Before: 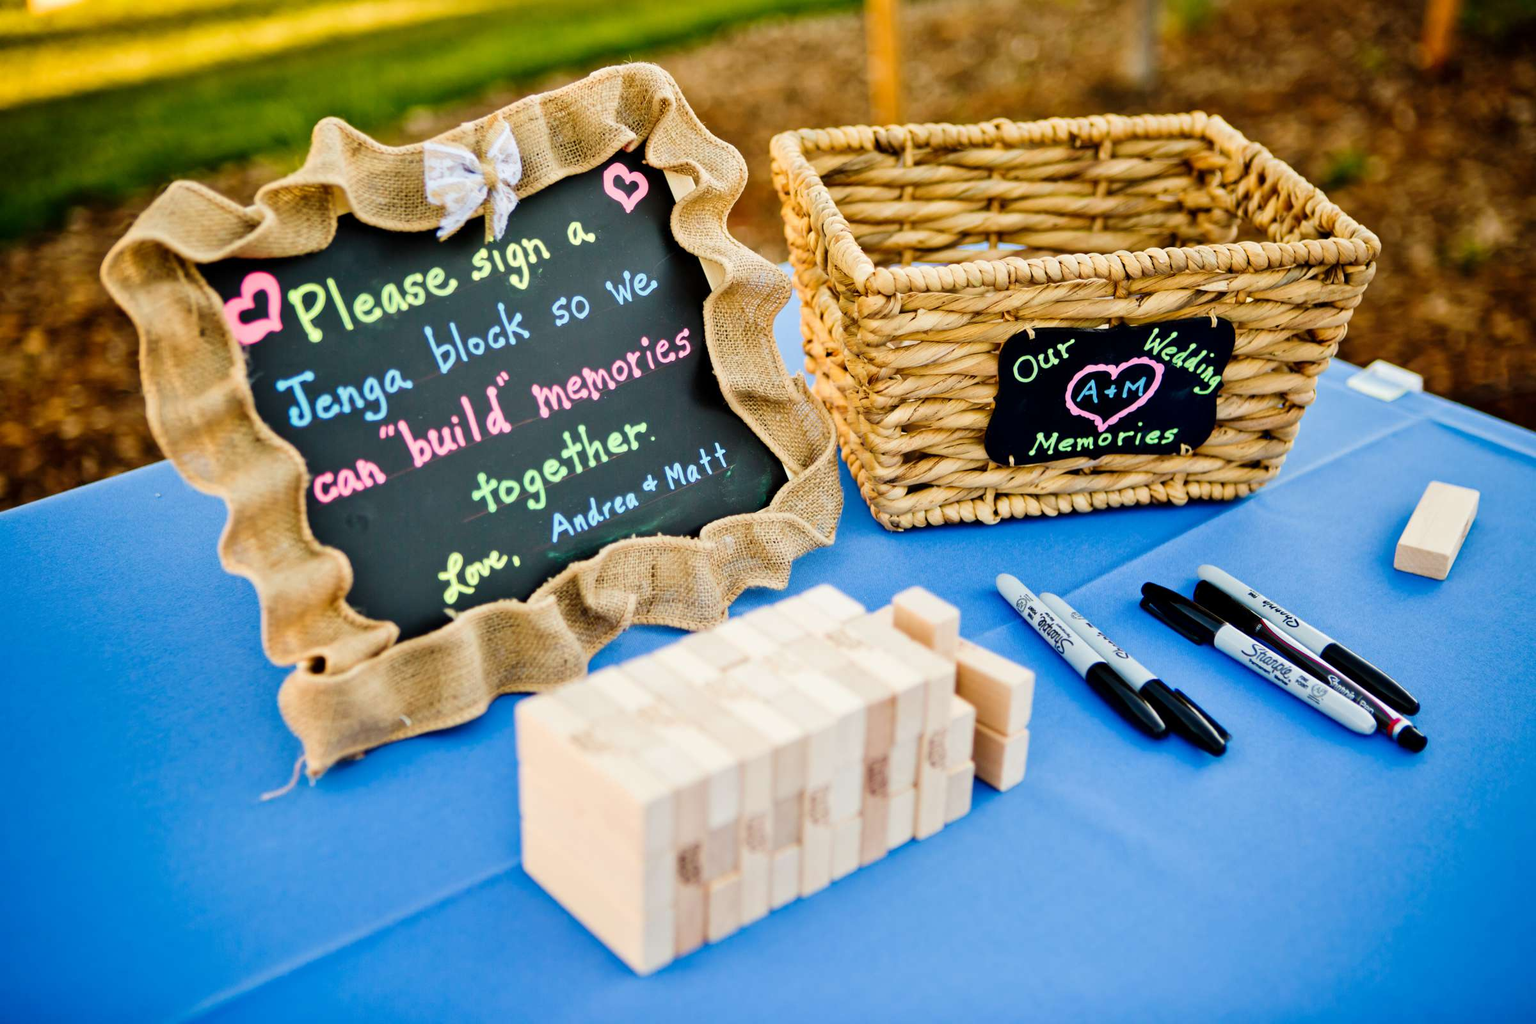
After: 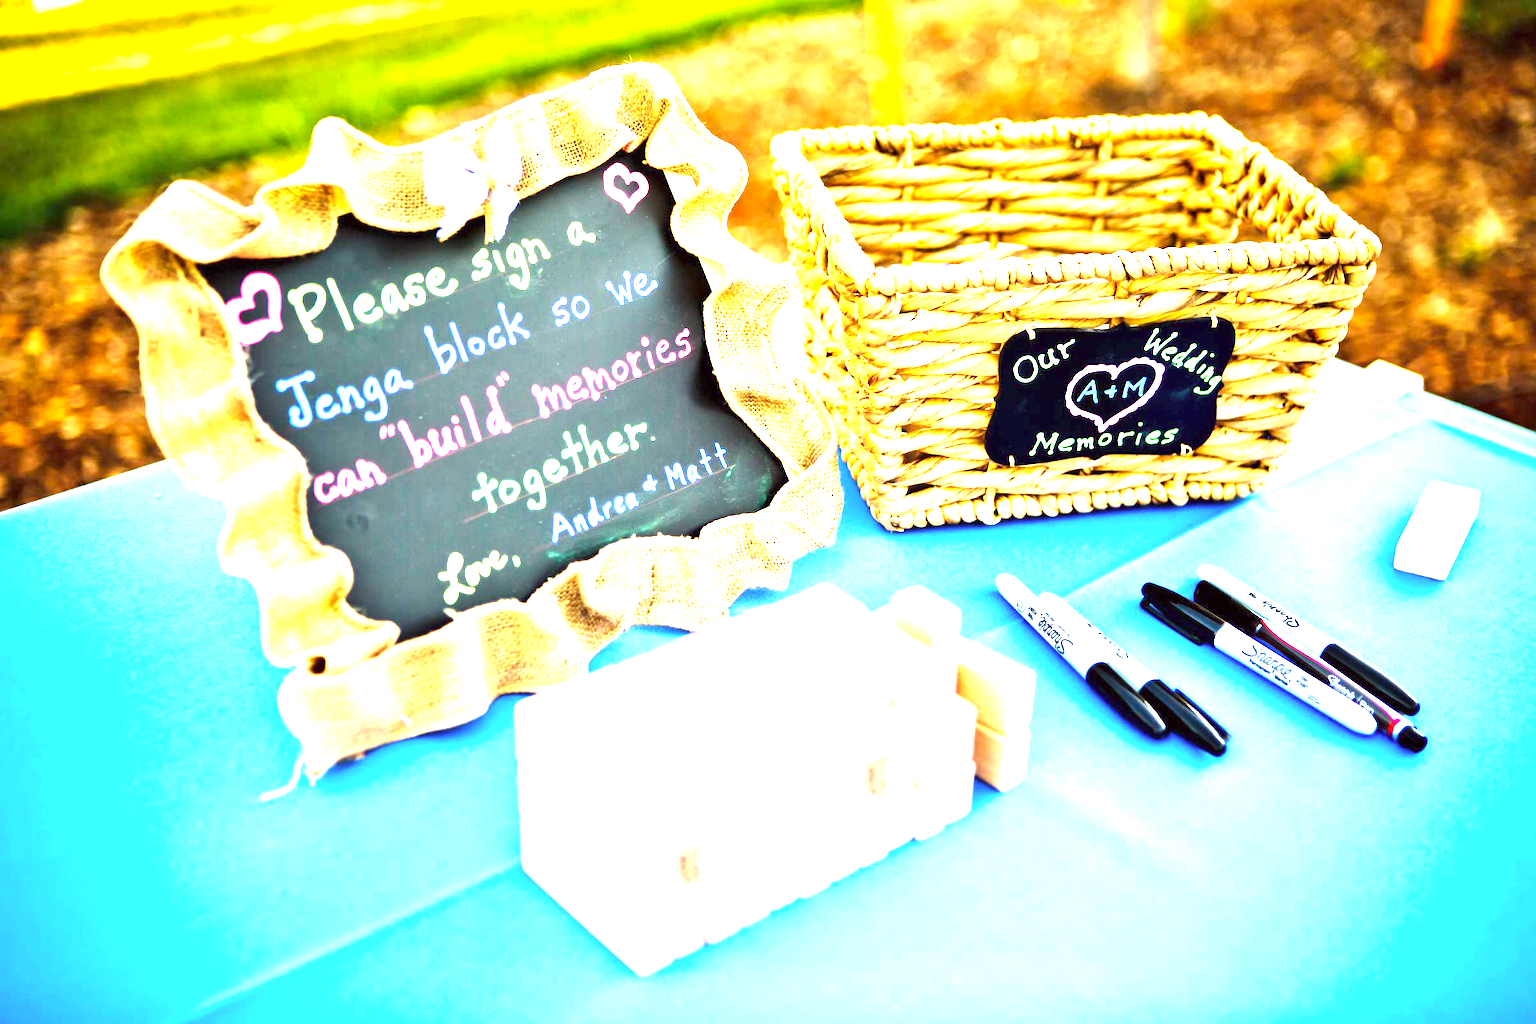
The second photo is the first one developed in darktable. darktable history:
color correction: highlights a* -0.95, highlights b* 4.5, shadows a* 3.55
exposure: black level correction 0, exposure 2.327 EV, compensate exposure bias true, compensate highlight preservation false
